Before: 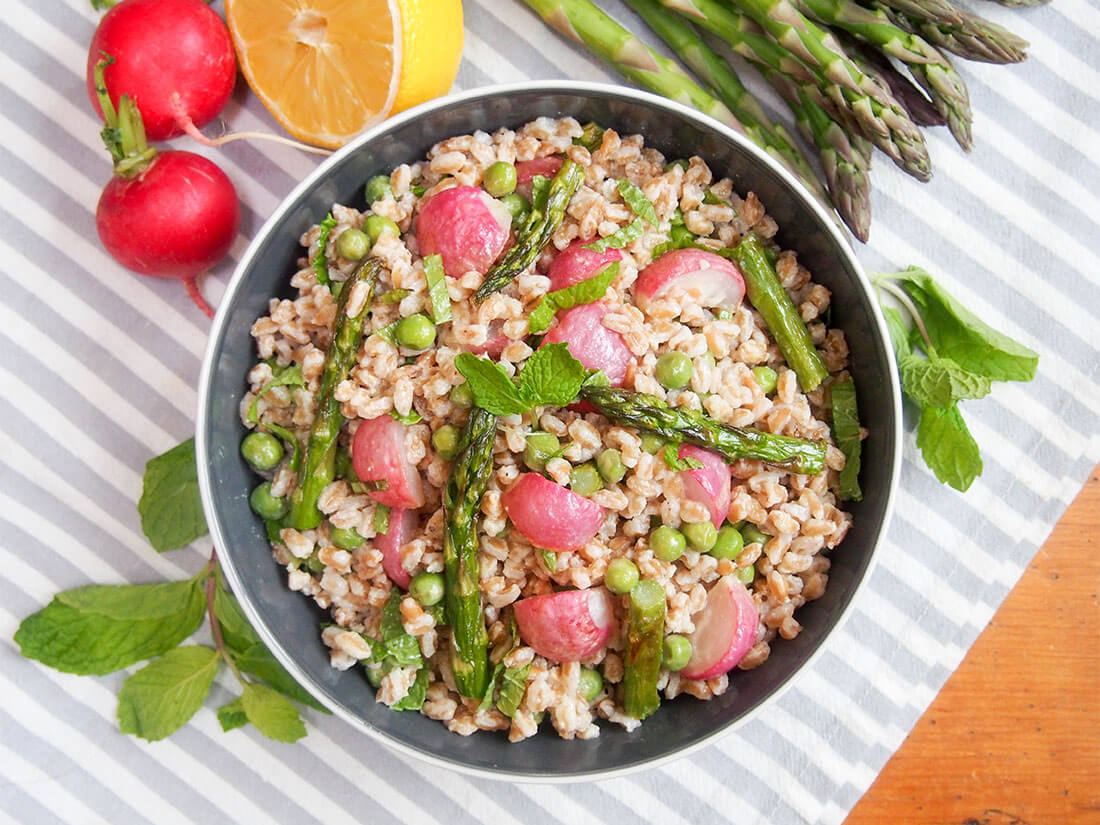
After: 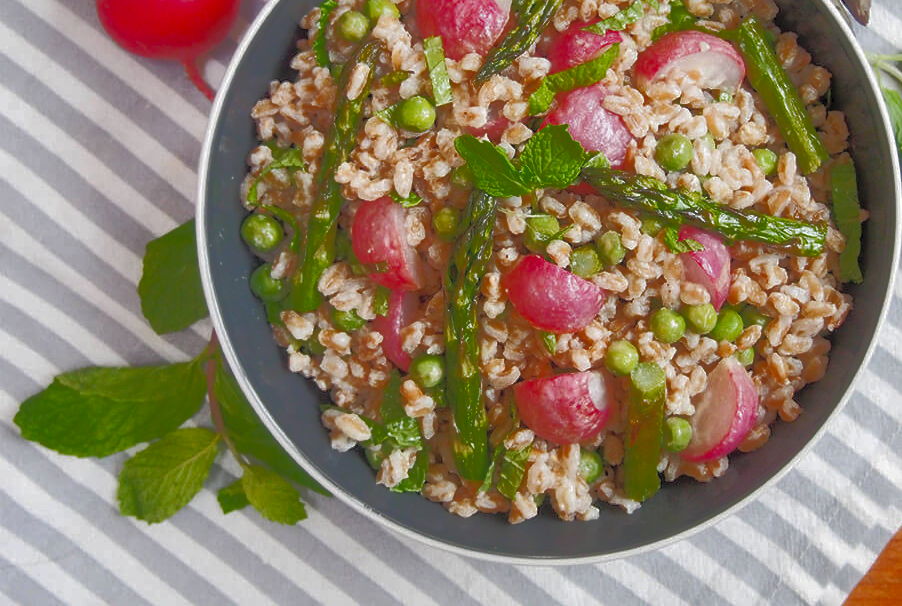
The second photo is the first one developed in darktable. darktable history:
crop: top 26.46%, right 17.937%
shadows and highlights: shadows 39.87, highlights -59.72
tone curve: curves: ch0 [(0, 0) (0.003, 0.032) (0.53, 0.368) (0.901, 0.866) (1, 1)], color space Lab, independent channels, preserve colors none
